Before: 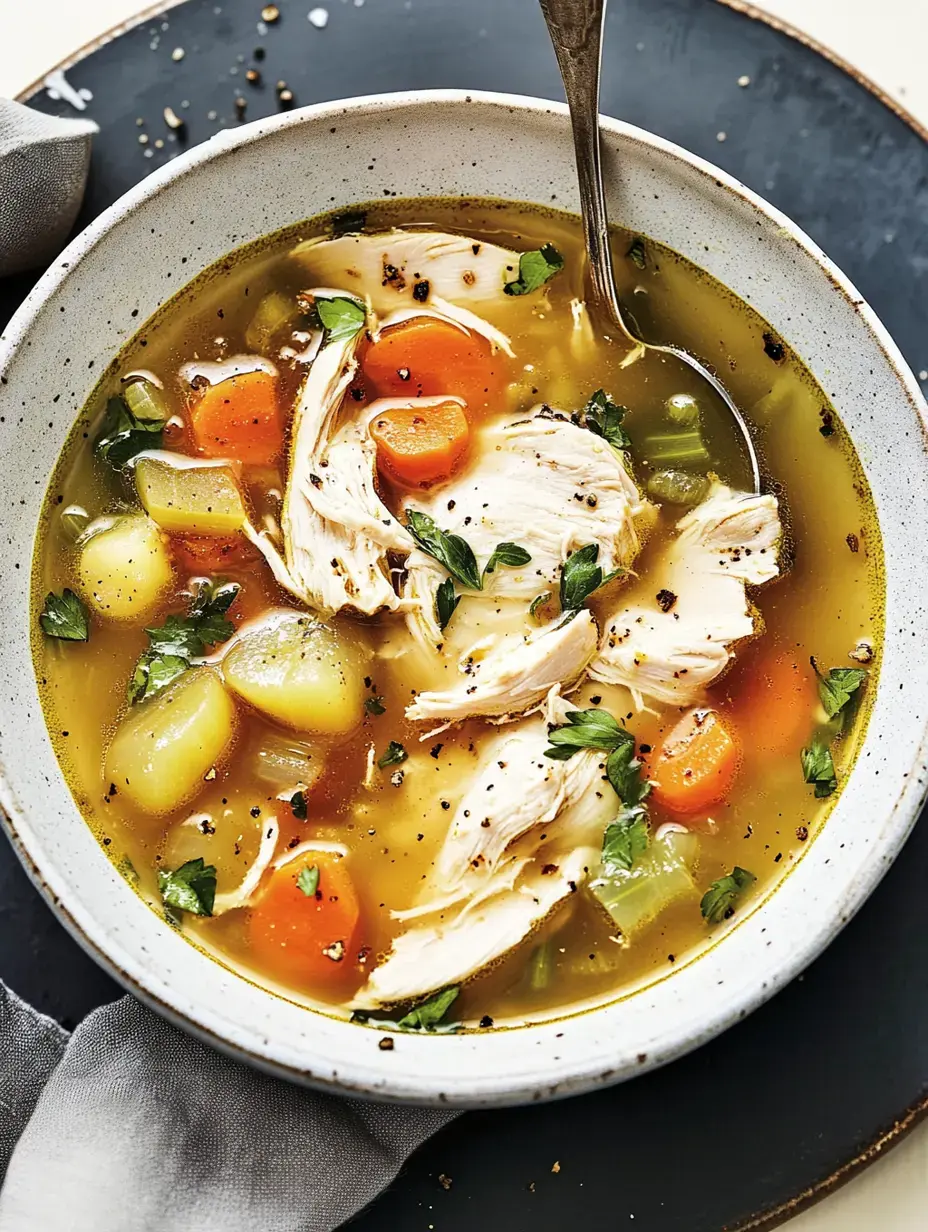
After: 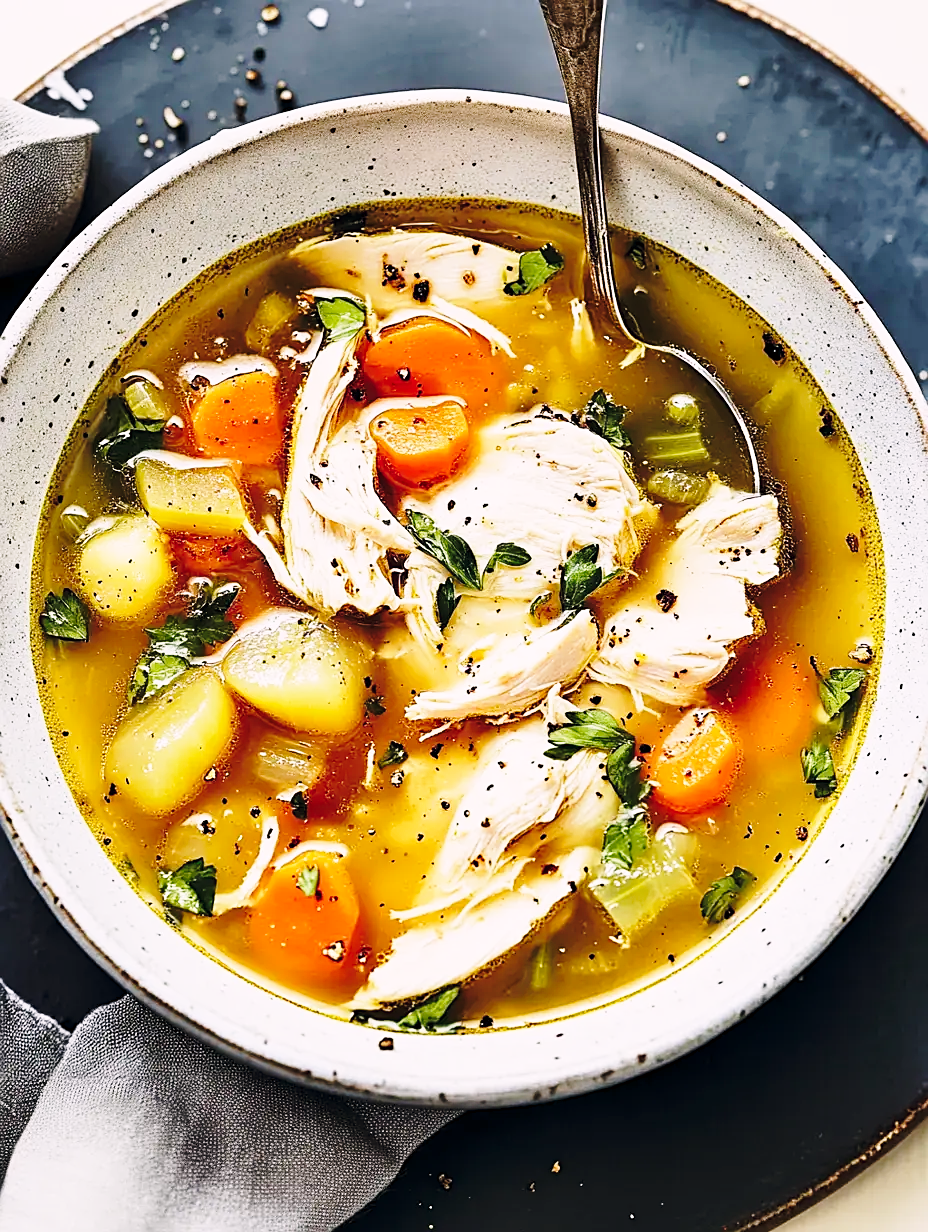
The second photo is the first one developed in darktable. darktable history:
exposure: exposure -0.321 EV, compensate highlight preservation false
sharpen: on, module defaults
color balance rgb: global offset › chroma 0.058%, global offset › hue 253.04°, perceptual saturation grading › global saturation 0.332%, global vibrance 20%
color correction: highlights a* 2.95, highlights b* -0.965, shadows a* -0.11, shadows b* 2.58, saturation 0.981
base curve: curves: ch0 [(0, 0) (0.036, 0.037) (0.121, 0.228) (0.46, 0.76) (0.859, 0.983) (1, 1)], preserve colors none
